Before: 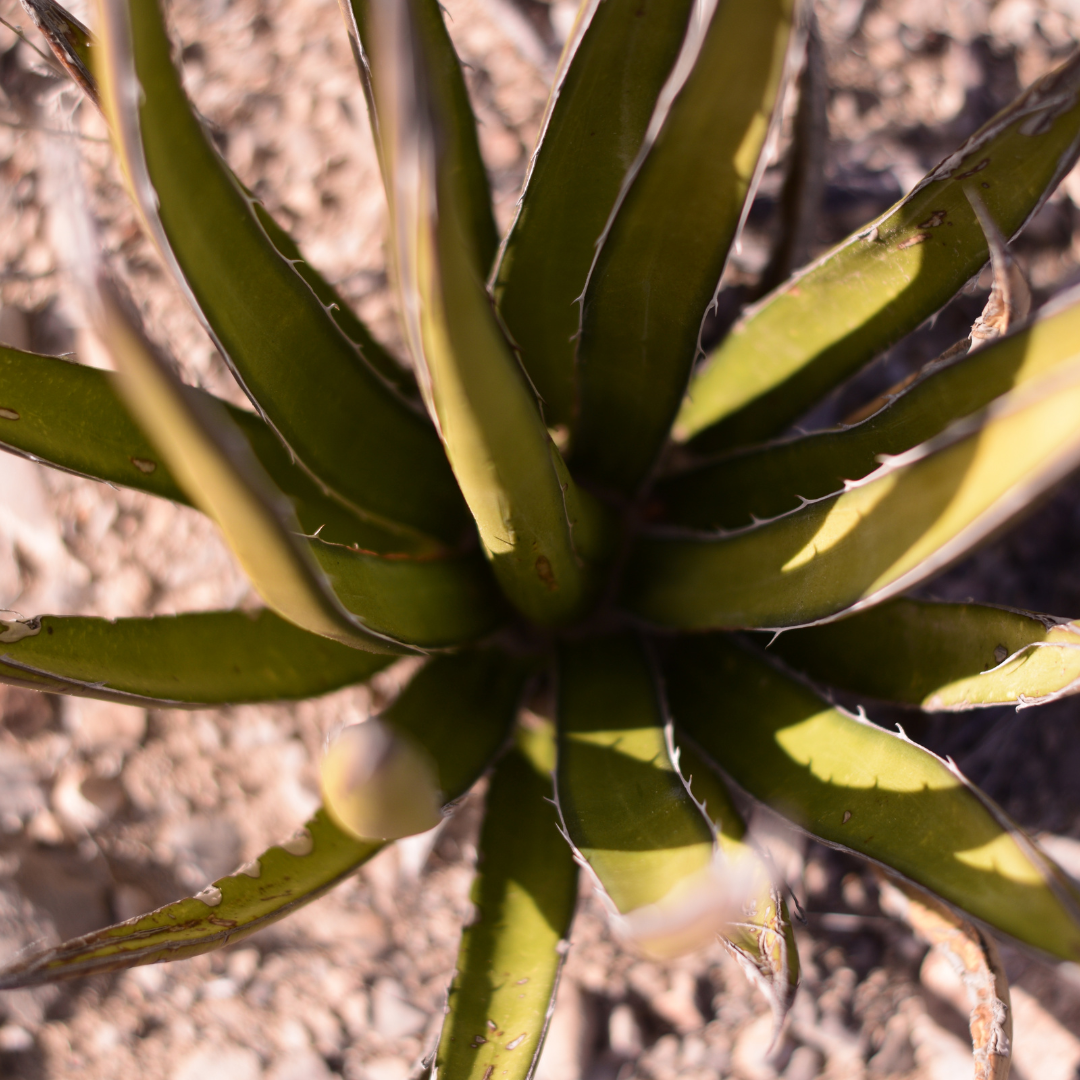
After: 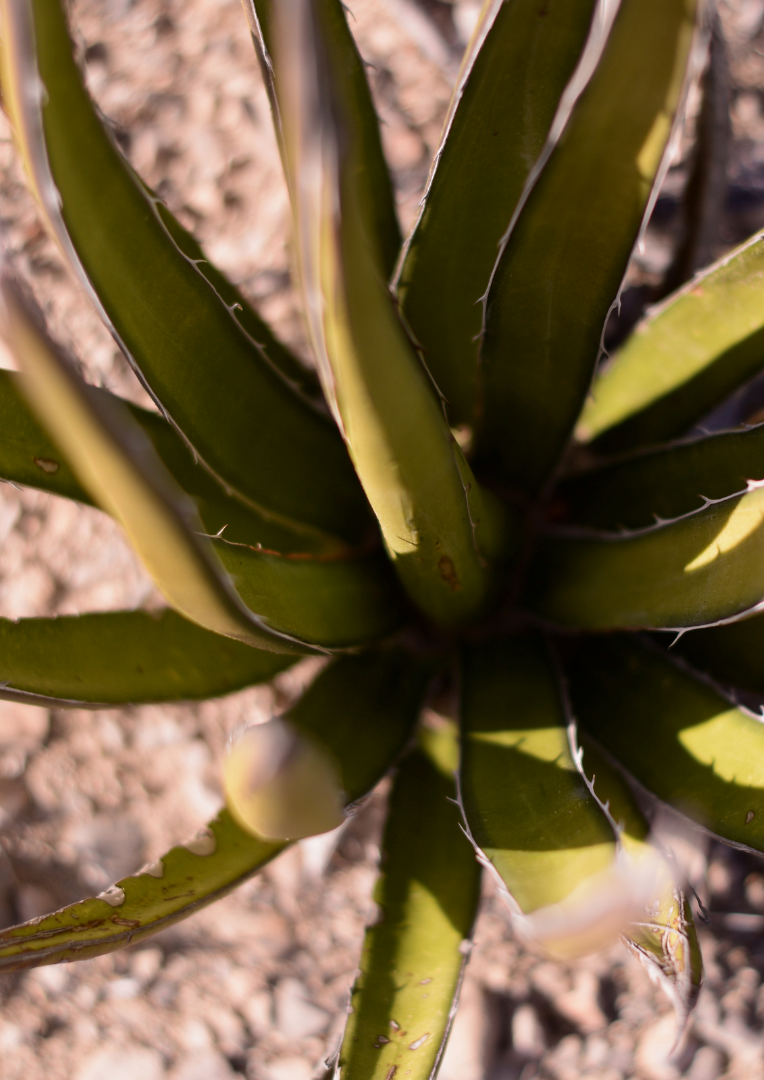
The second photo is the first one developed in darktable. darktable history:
crop and rotate: left 9.061%, right 20.142%
exposure: black level correction 0.002, exposure -0.1 EV, compensate highlight preservation false
